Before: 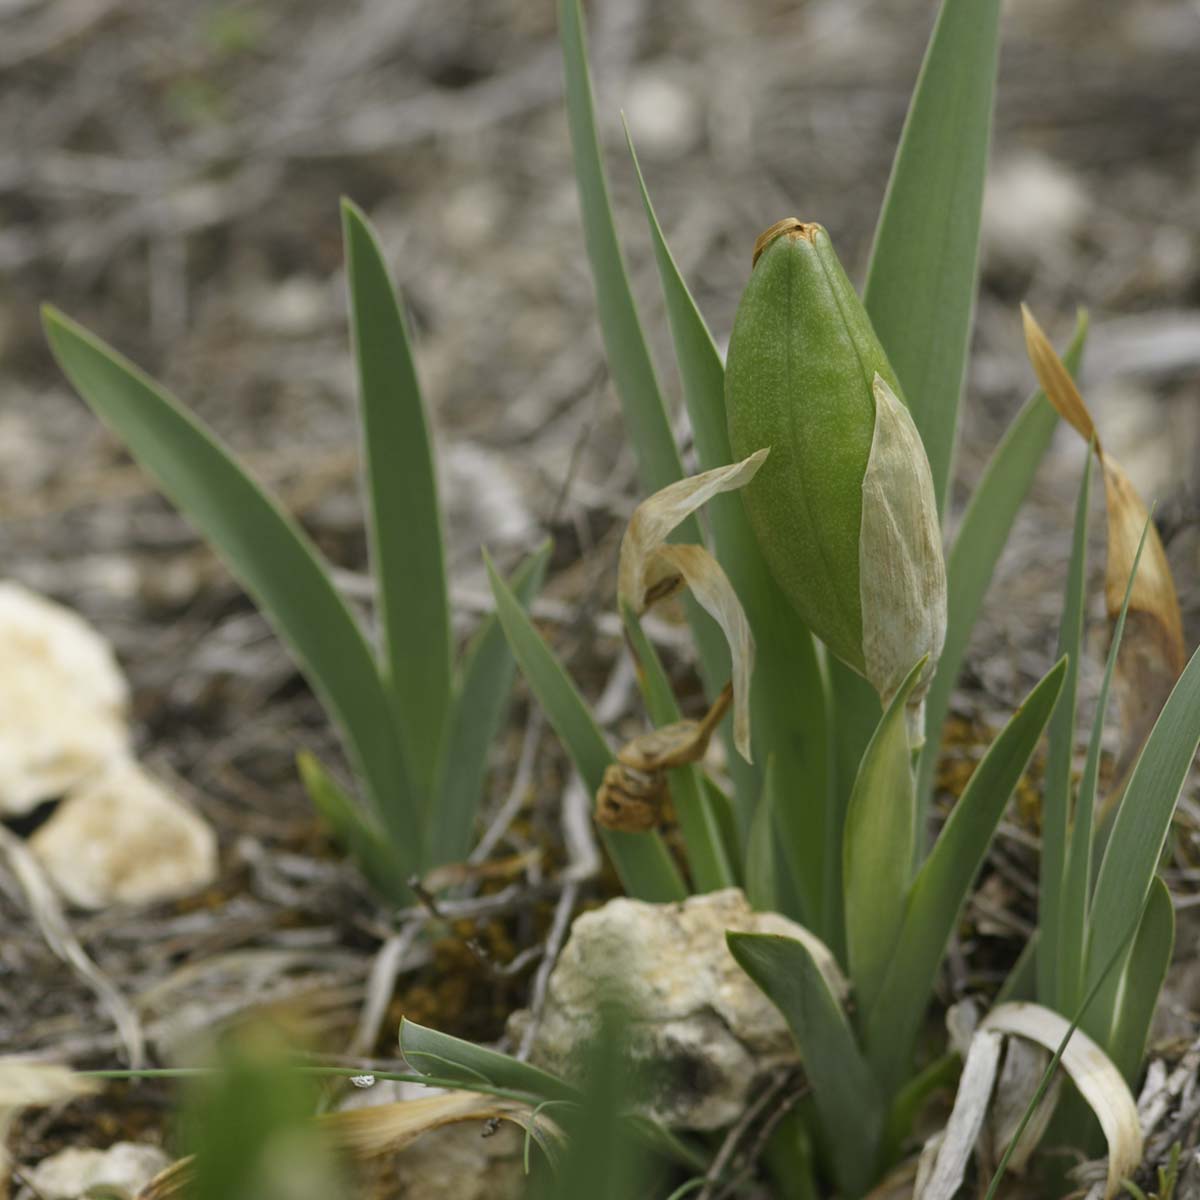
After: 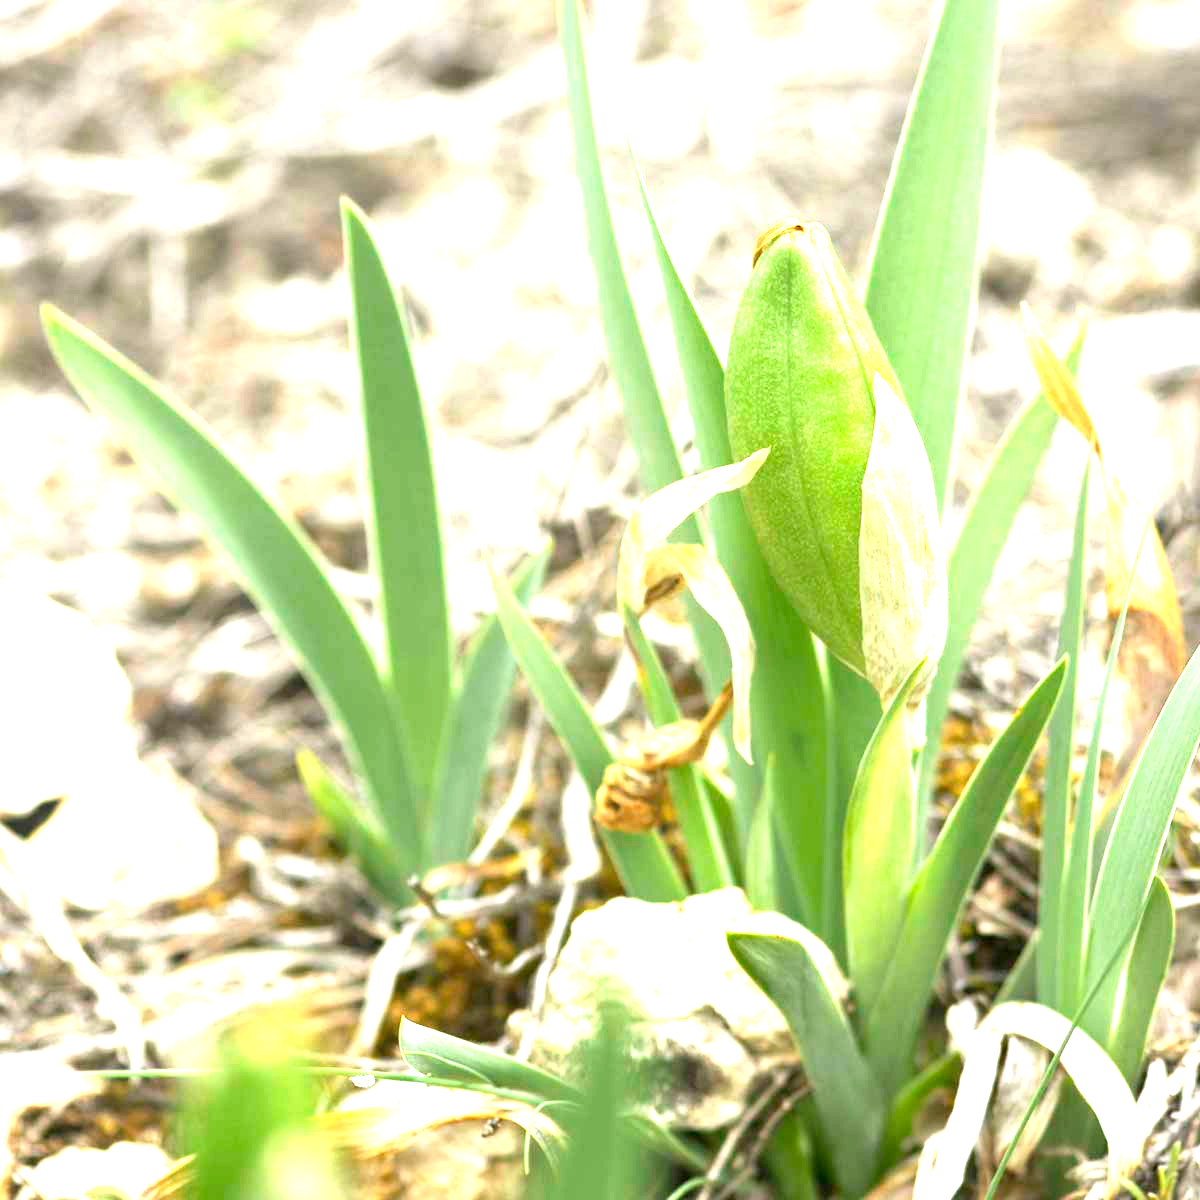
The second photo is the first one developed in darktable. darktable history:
exposure: black level correction 0.001, exposure 2.666 EV, compensate highlight preservation false
